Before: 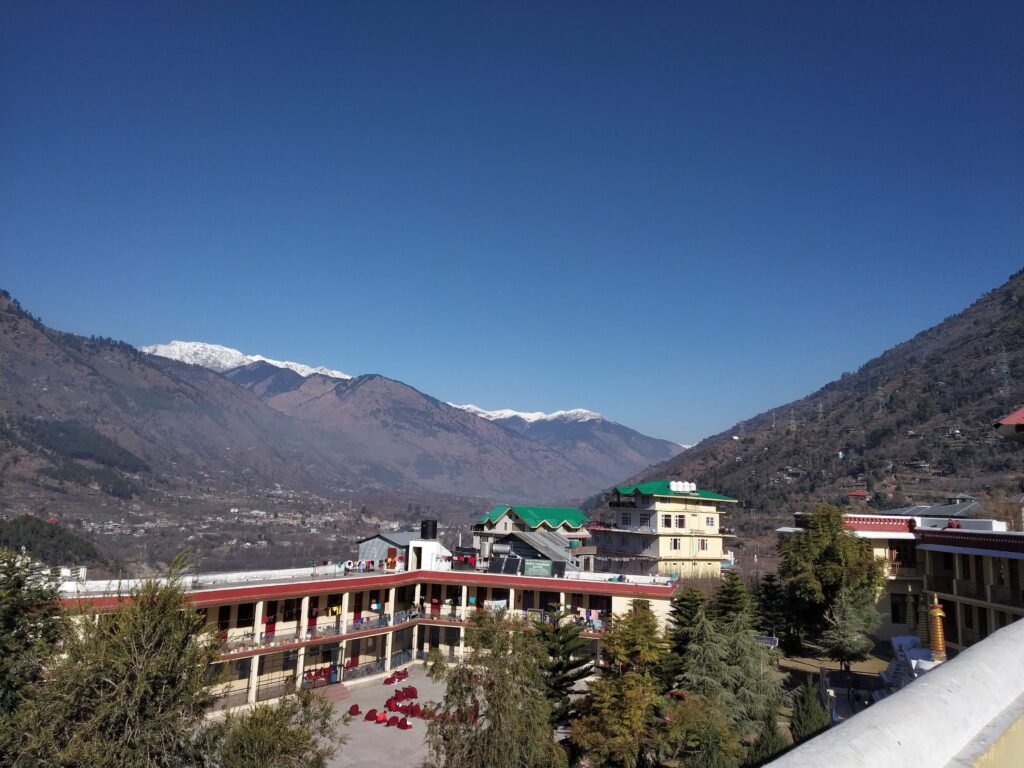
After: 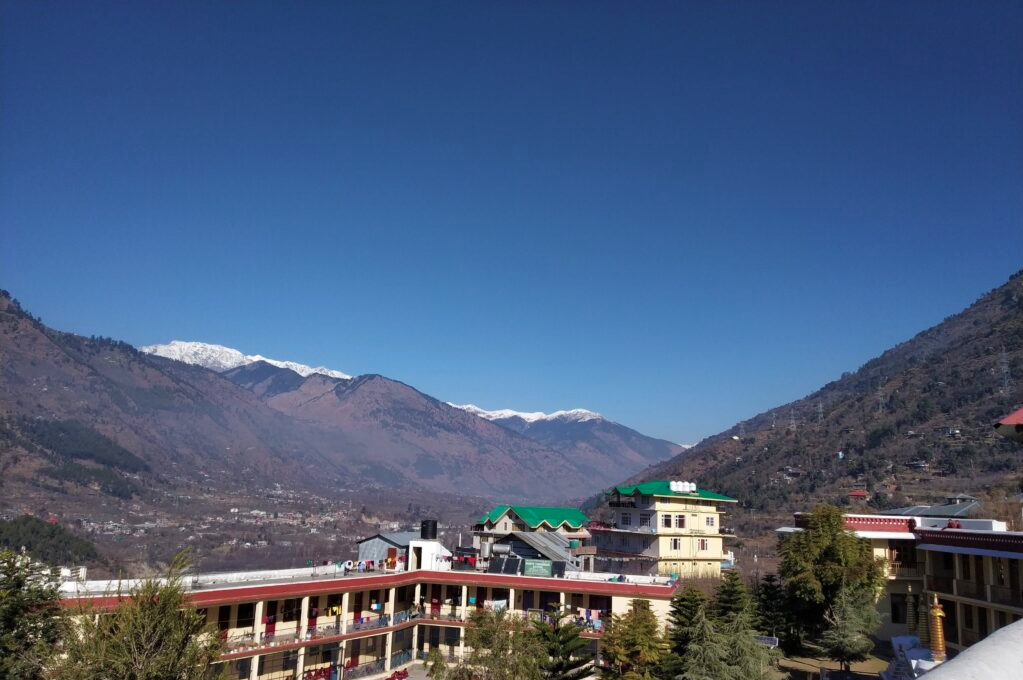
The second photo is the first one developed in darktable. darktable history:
velvia: on, module defaults
crop and rotate: top 0%, bottom 11.381%
